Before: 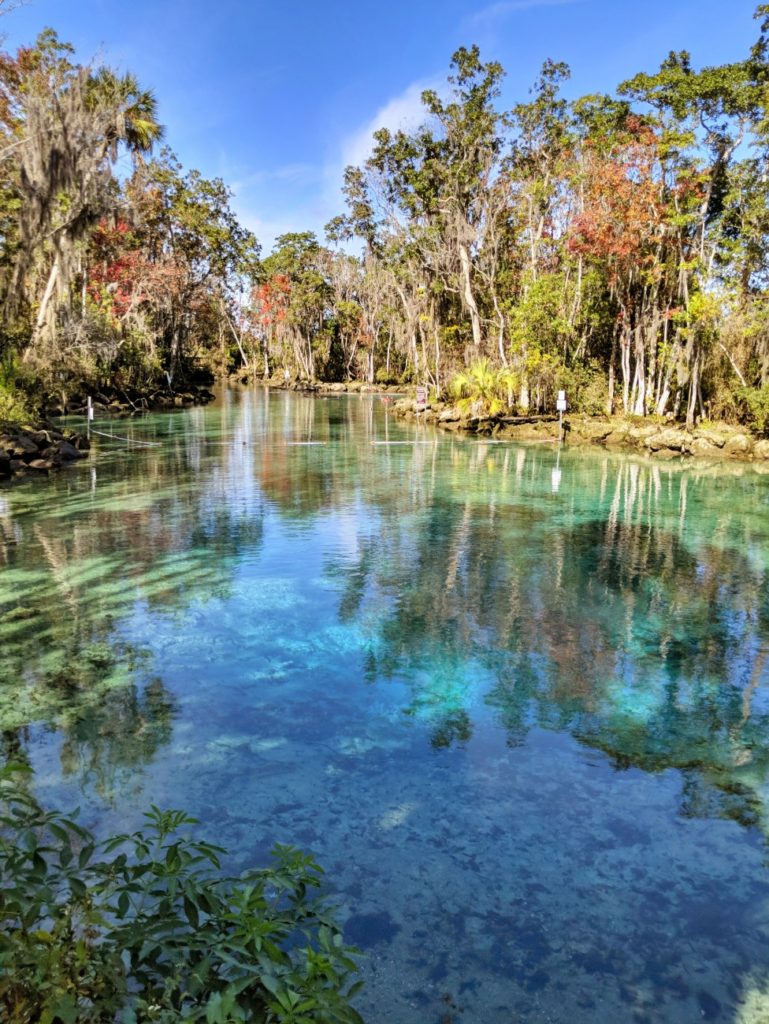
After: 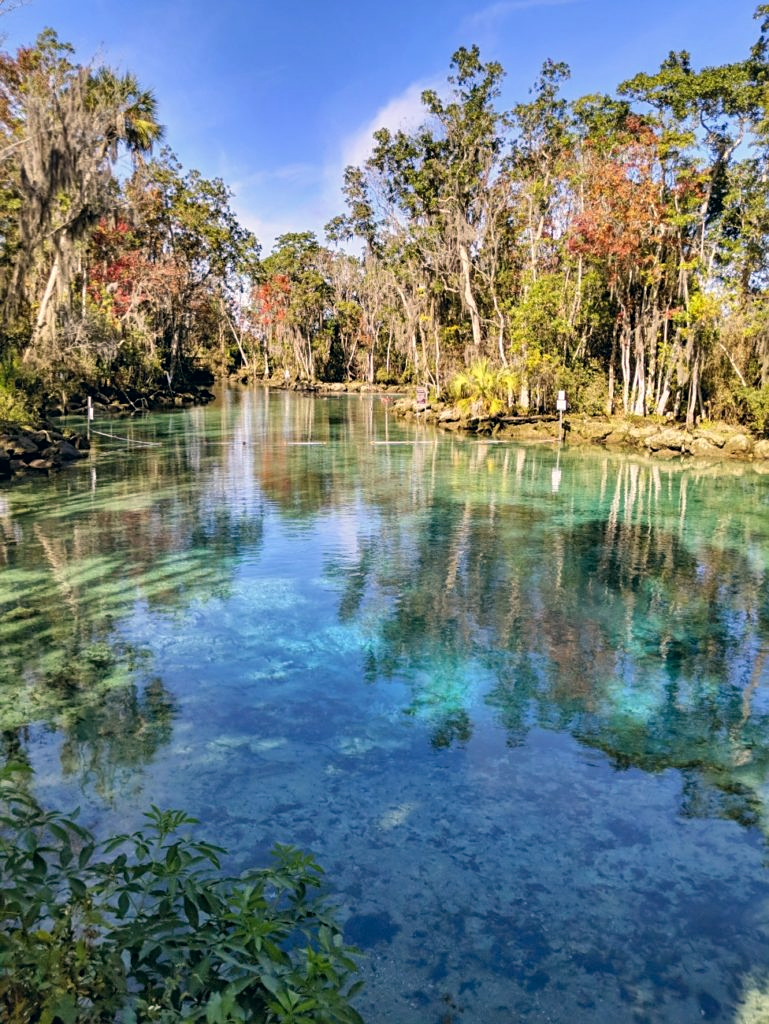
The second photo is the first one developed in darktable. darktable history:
color correction: highlights a* 5.35, highlights b* 5.31, shadows a* -4.07, shadows b* -5.21
sharpen: amount 0.215
